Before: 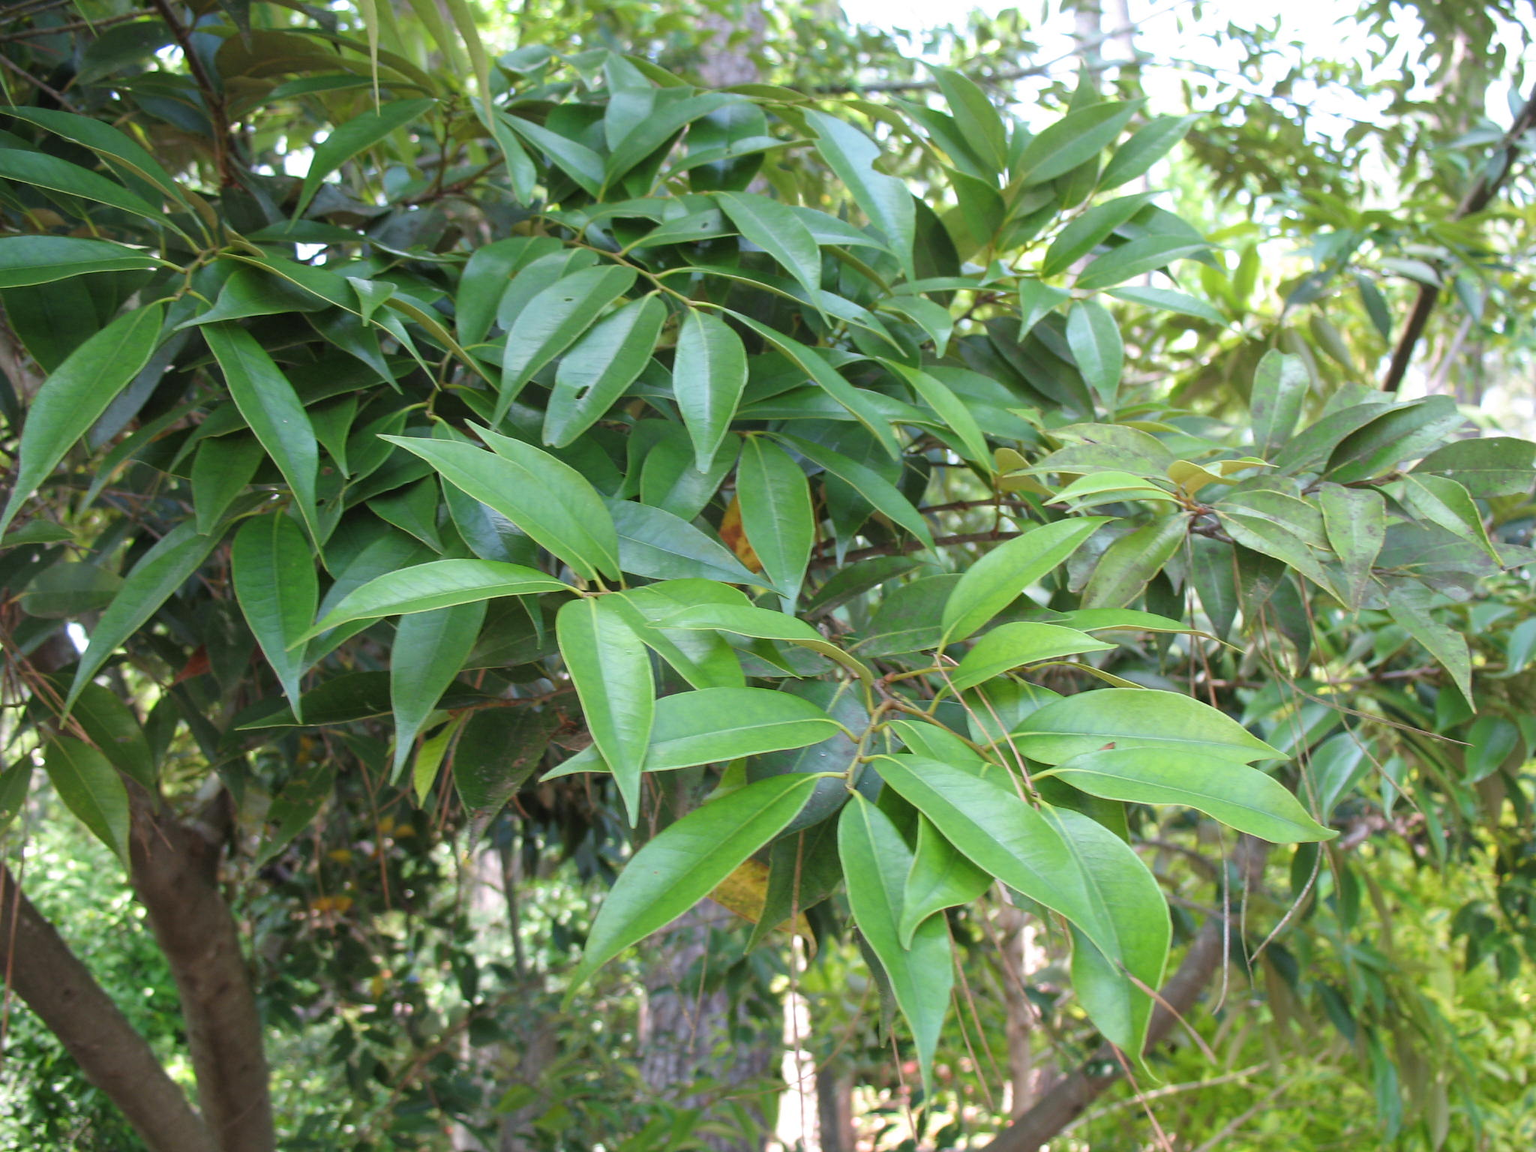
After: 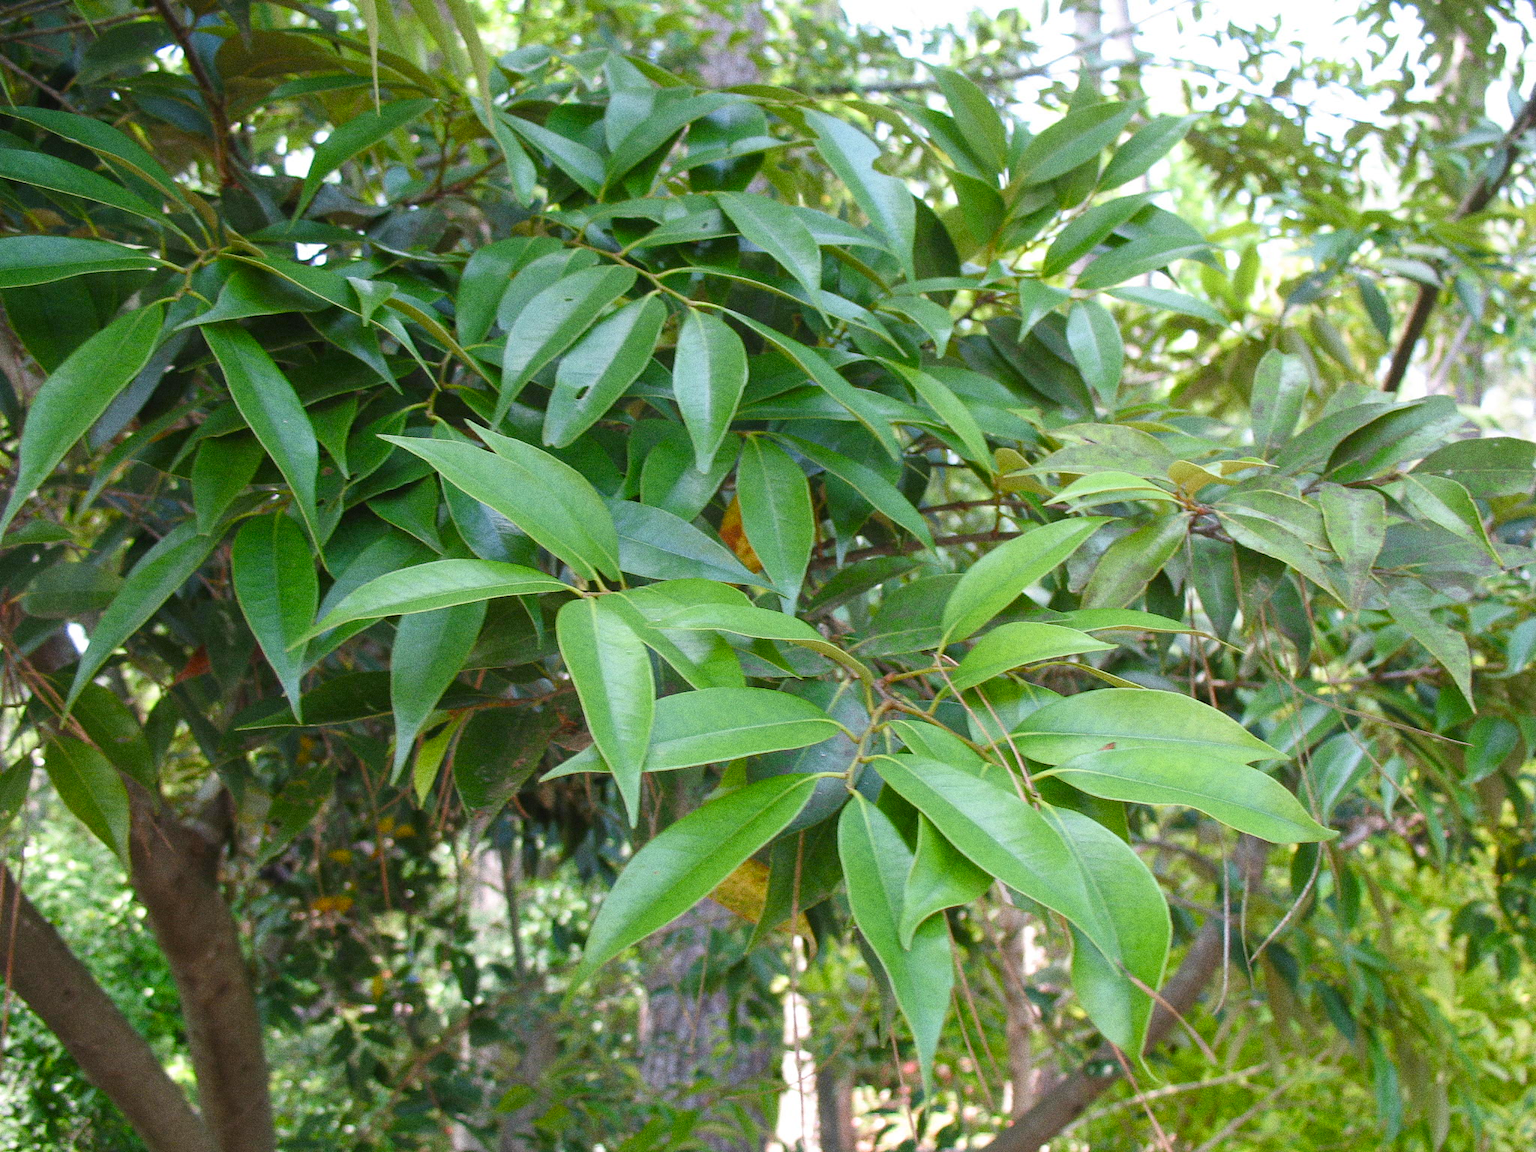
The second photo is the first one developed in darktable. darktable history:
color balance rgb: perceptual saturation grading › global saturation 20%, perceptual saturation grading › highlights -25%, perceptual saturation grading › shadows 25%
grain: coarseness 0.09 ISO, strength 40%
